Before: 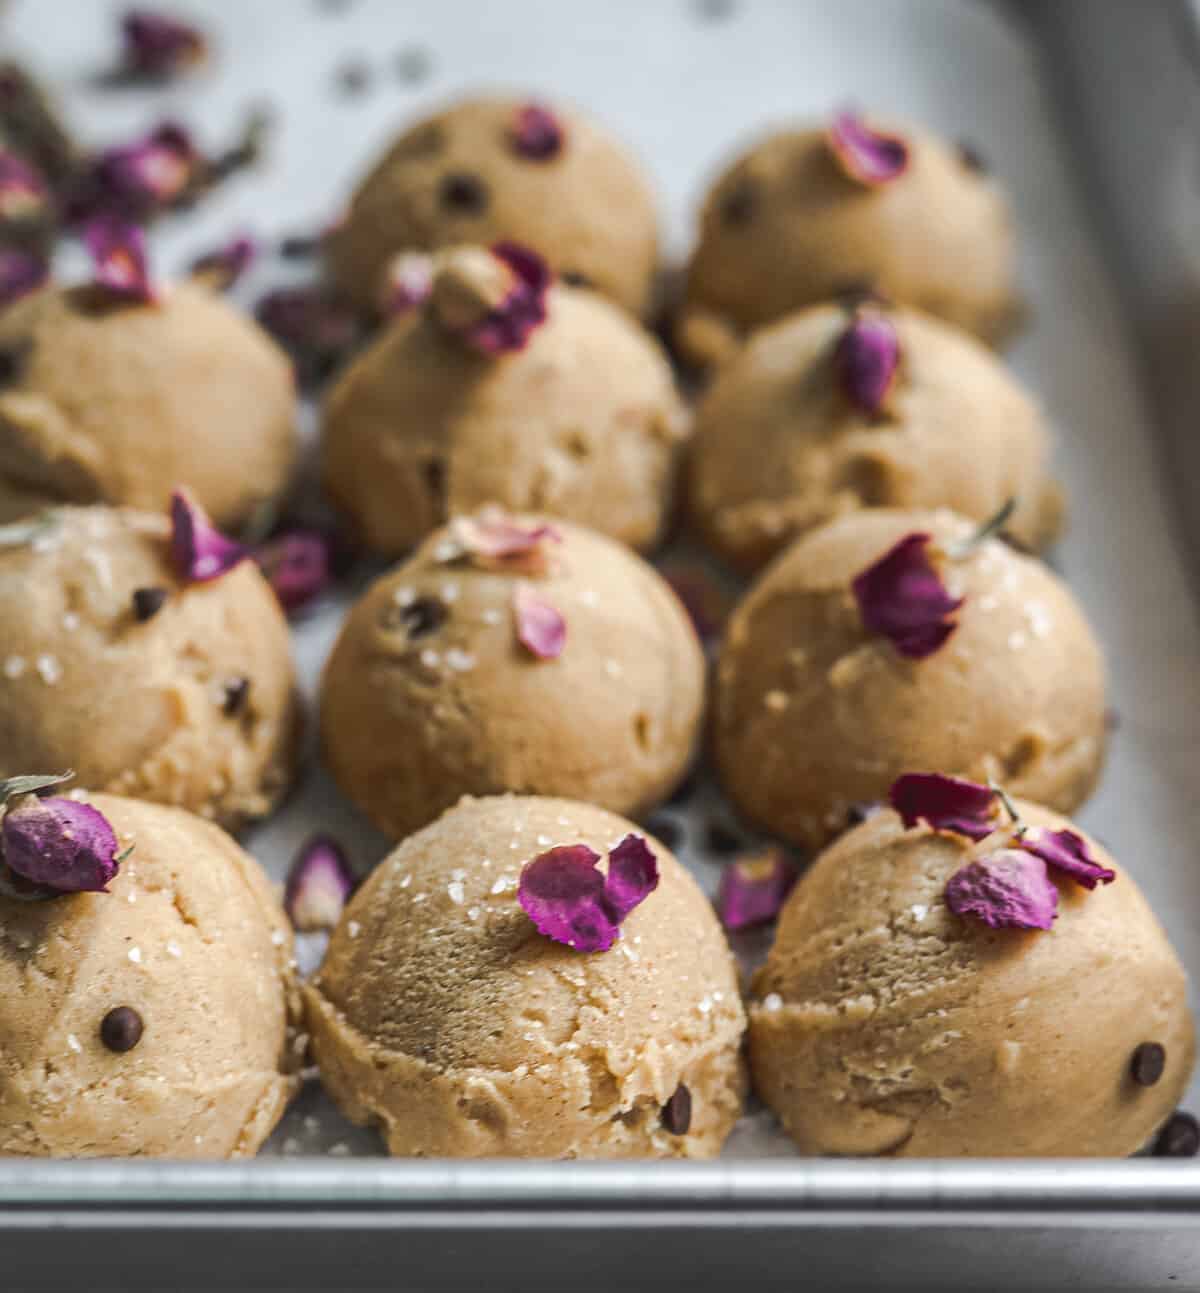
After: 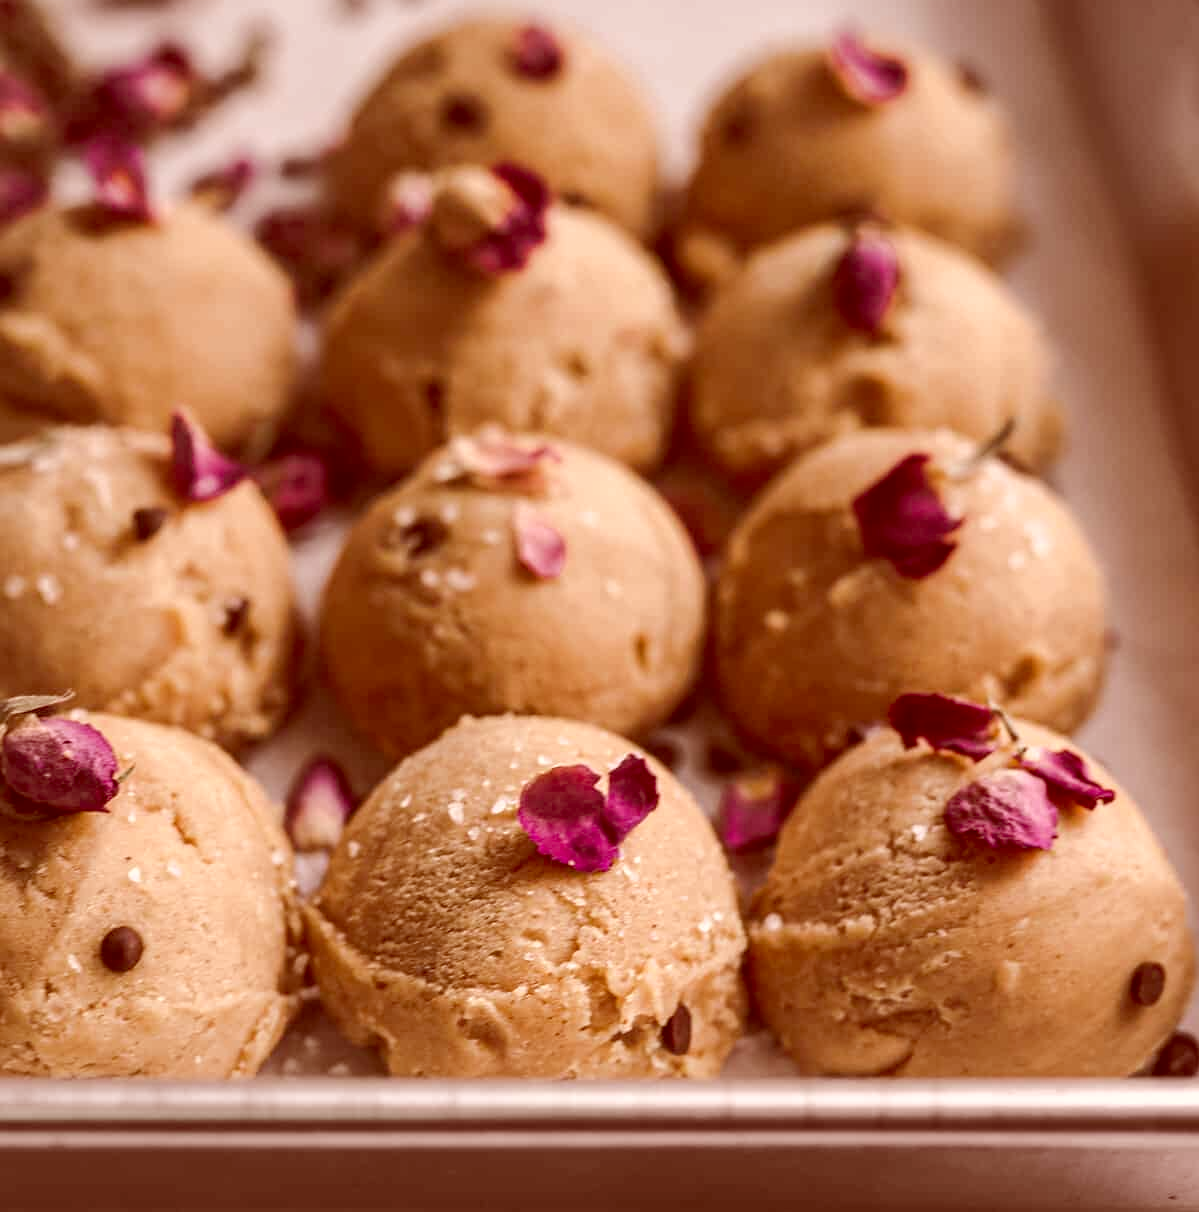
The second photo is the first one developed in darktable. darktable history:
color correction: highlights a* 9.03, highlights b* 8.71, shadows a* 40, shadows b* 40, saturation 0.8
tone equalizer: on, module defaults
crop and rotate: top 6.25%
